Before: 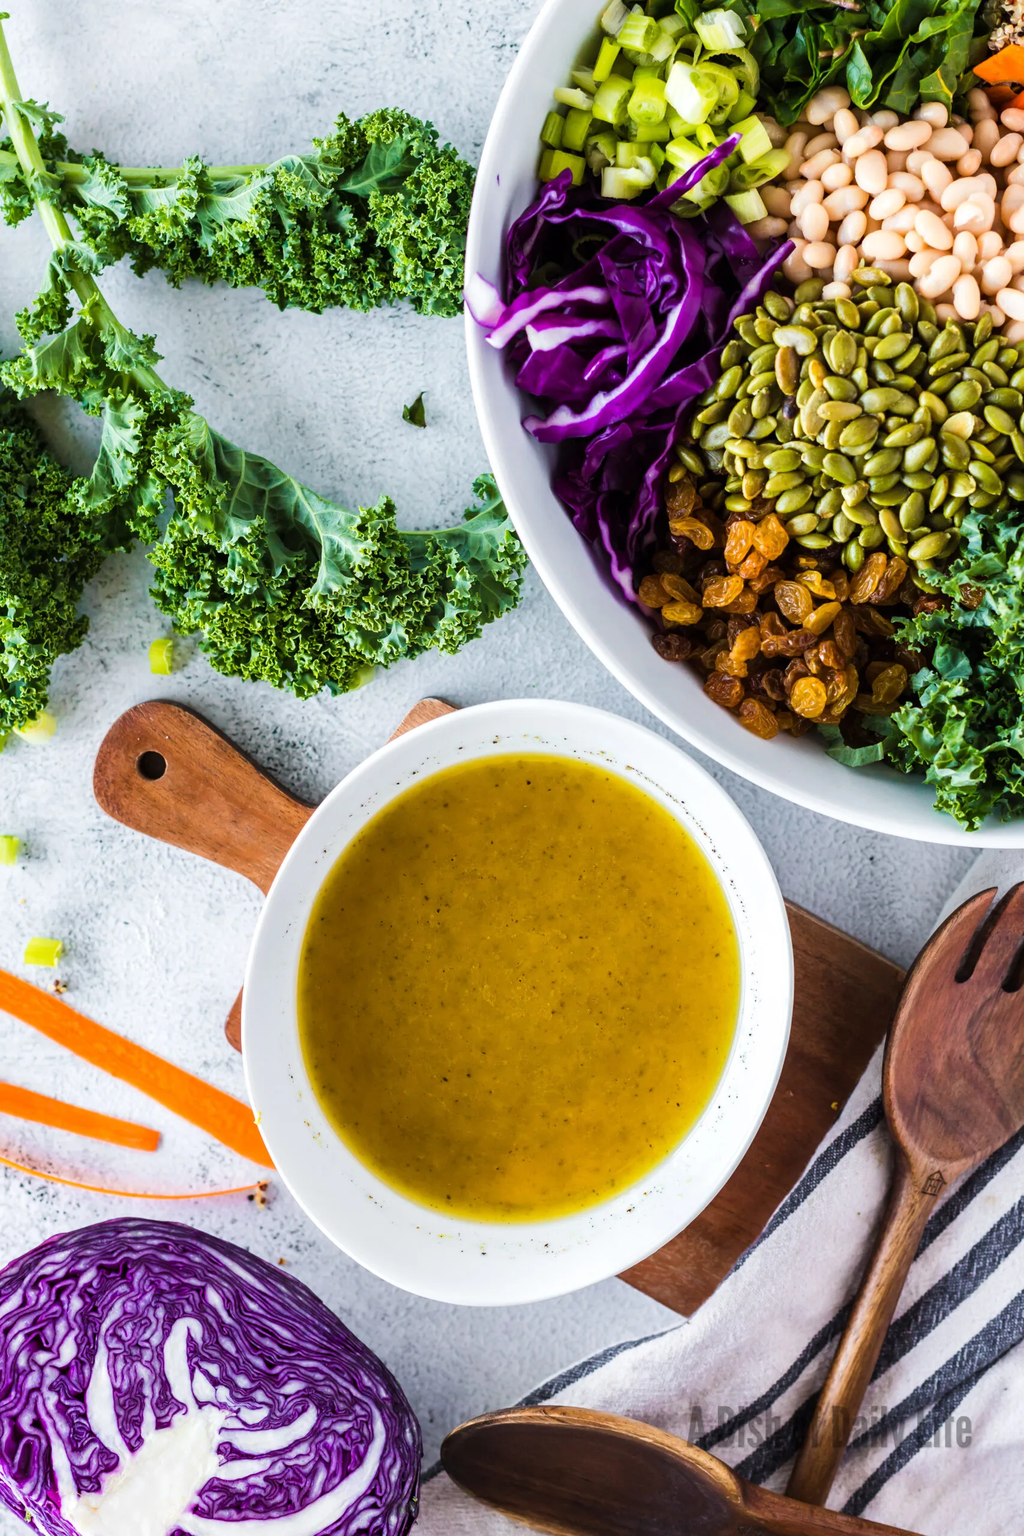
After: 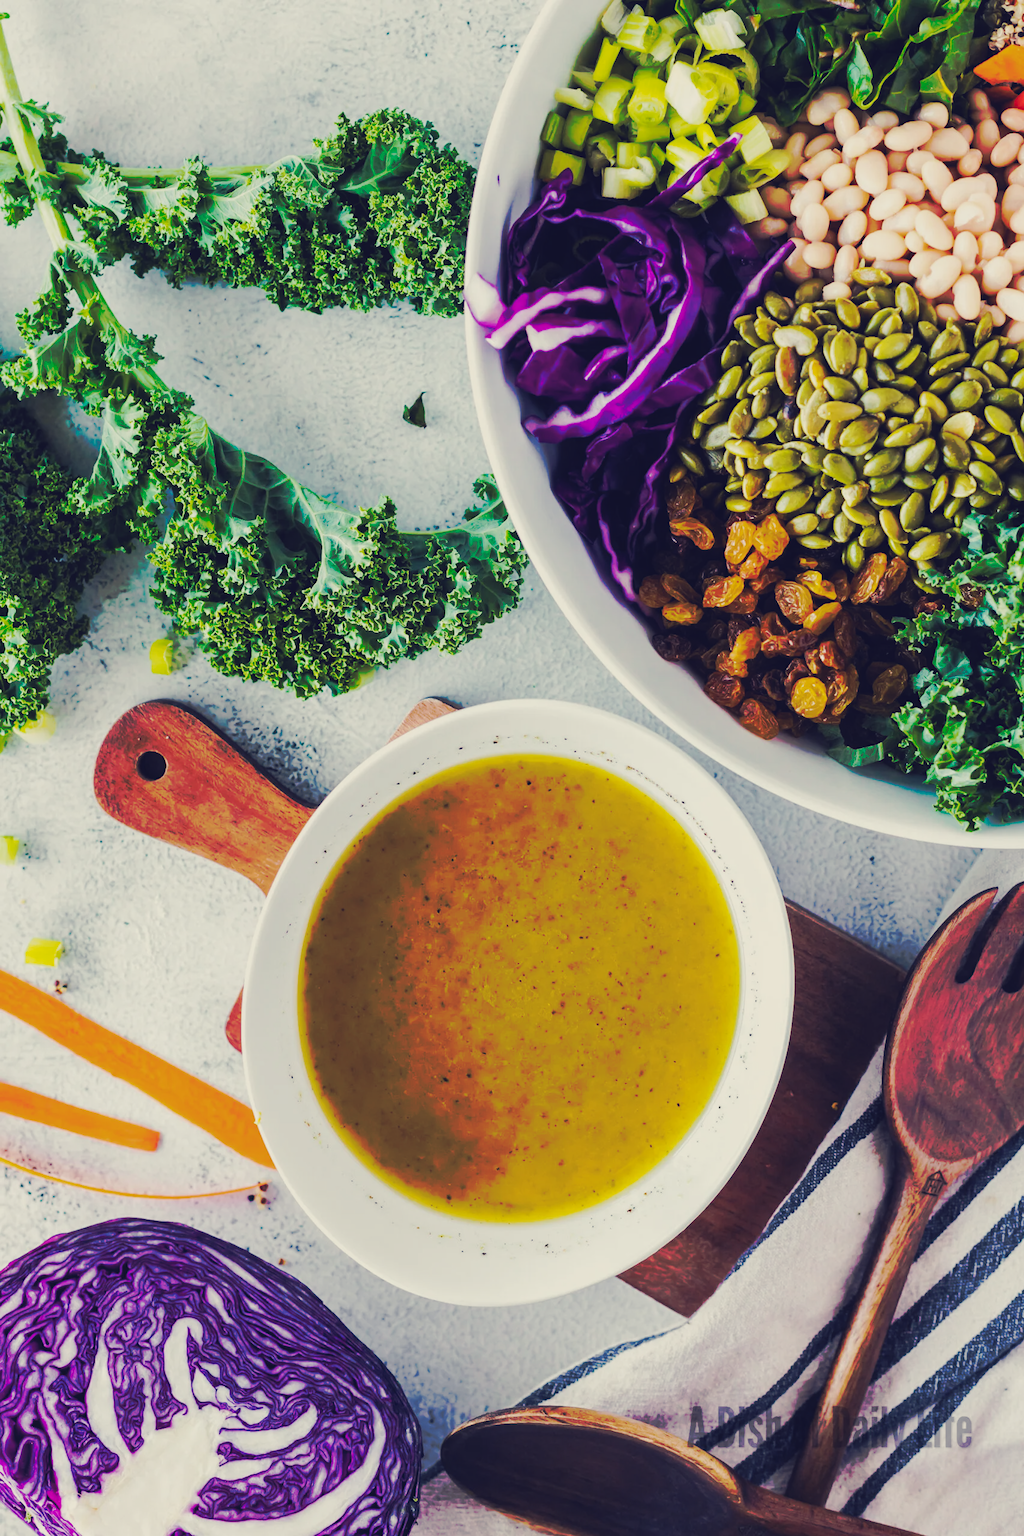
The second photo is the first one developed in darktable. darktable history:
tone curve: curves: ch0 [(0, 0) (0.003, 0.002) (0.011, 0.01) (0.025, 0.021) (0.044, 0.038) (0.069, 0.06) (0.1, 0.086) (0.136, 0.117) (0.177, 0.153) (0.224, 0.193) (0.277, 0.238) (0.335, 0.288) (0.399, 0.343) (0.468, 0.403) (0.543, 0.582) (0.623, 0.656) (0.709, 0.734) (0.801, 0.818) (0.898, 0.906) (1, 1)], preserve colors none
color look up table: target L [84.62, 83, 81.4, 77.38, 76.27, 75.35, 71.63, 71.47, 70.9, 59.76, 54.58, 55.84, 48.37, 44.28, 19.11, 200, 81.53, 76.27, 70.69, 60.98, 59.72, 54.14, 43.58, 42.5, 39.43, 35.5, 19.44, 11.07, 68.99, 69.63, 62.94, 53, 52.12, 49.7, 46.3, 44.24, 33.69, 29.55, 34.13, 31.02, 28.23, 22.13, 11.65, 84.06, 77.08, 67.59, 51.17, 31.31, 9.952], target a [-10.78, -17.59, -26.96, -55.01, -56.96, -11, -64.85, -35.07, -9.03, -41.78, -38.8, 1.135, -41.53, -20.86, -14.01, 0, -1.226, 16.57, 12.72, 42.31, 17.51, 54.96, 31.83, 42.37, 61.71, 6.639, 19.49, 16.48, 29.16, 12.55, 8.737, 64.29, -10.37, 73.19, 60.97, 13.28, 26.02, 38.57, 56.7, 20.3, 3.269, 8.53, 24.74, -4.31, -40.57, -21.95, -17.08, -14.76, 4.984], target b [44.76, 15.79, 70.86, 12.72, 32.39, 66.23, 60.45, 20.82, 14.81, 4.152, 44.62, 37.86, 21.42, 15.93, -0.053, 0, 35.58, 5.887, 63.19, 7.584, 18.64, 25.7, -4.09, 23.13, 32.62, -3.952, 1.3, -19.05, -13.62, -16.89, -1.357, -15.78, -42.99, -45.61, -6.394, -24.16, -40.22, -80.05, -47.63, -64.09, -22.3, -39.79, -48.49, 4.467, -5.563, -20.1, -14.52, -17.72, -19.58], num patches 49
